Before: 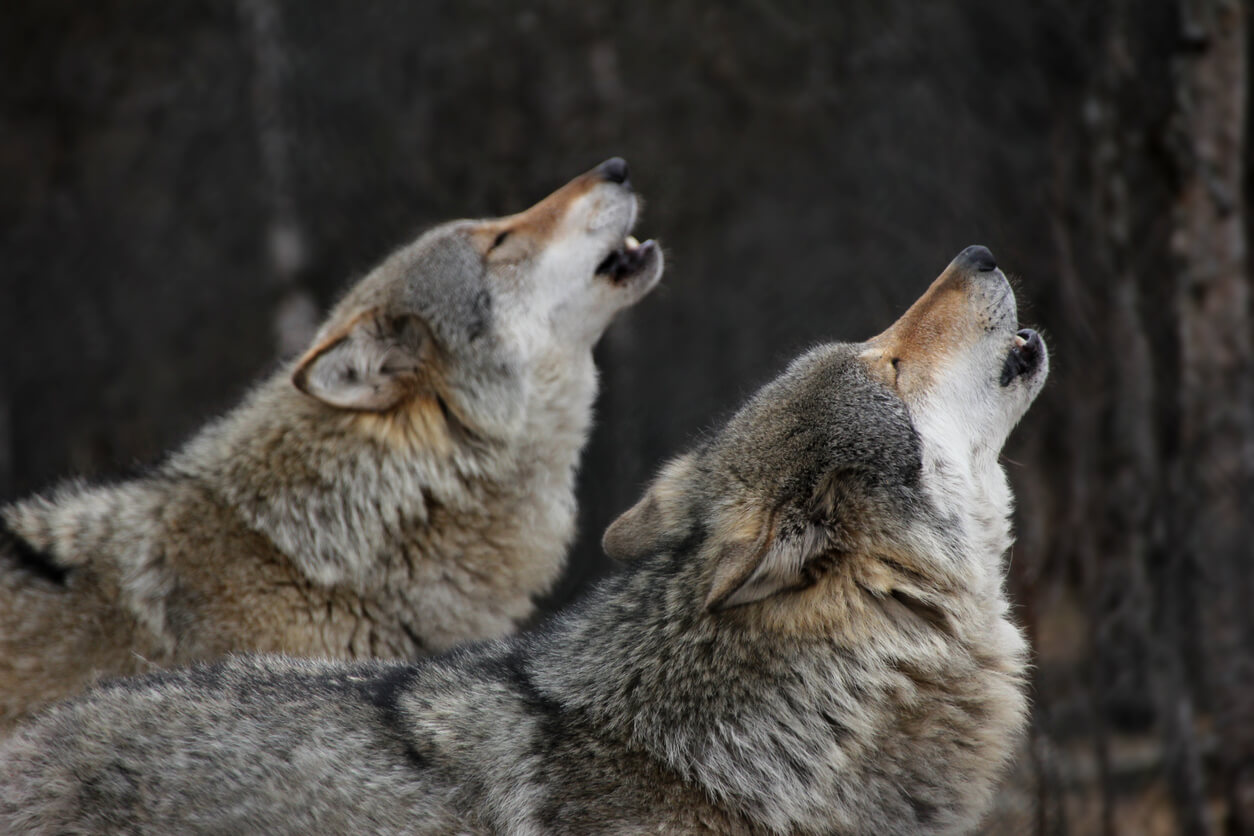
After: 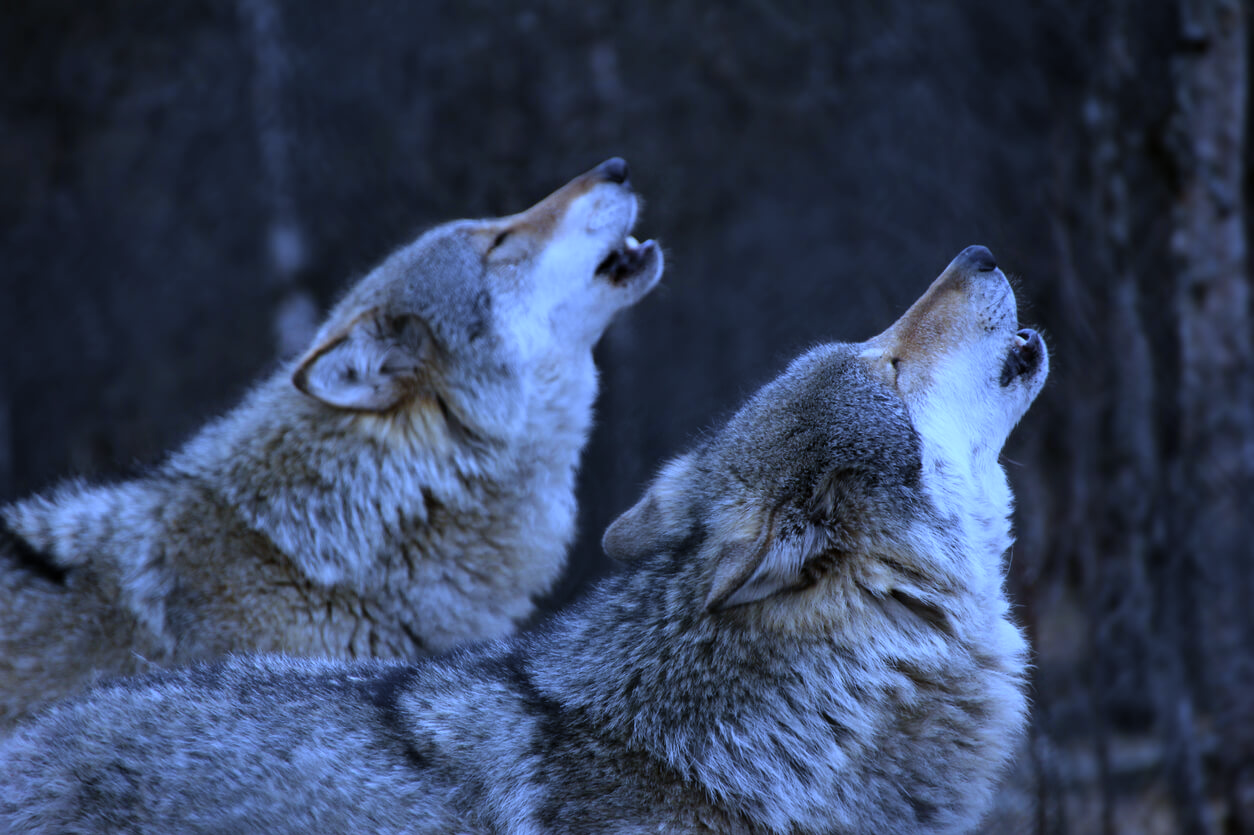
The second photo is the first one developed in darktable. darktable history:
crop: bottom 0.071%
white balance: red 0.766, blue 1.537
